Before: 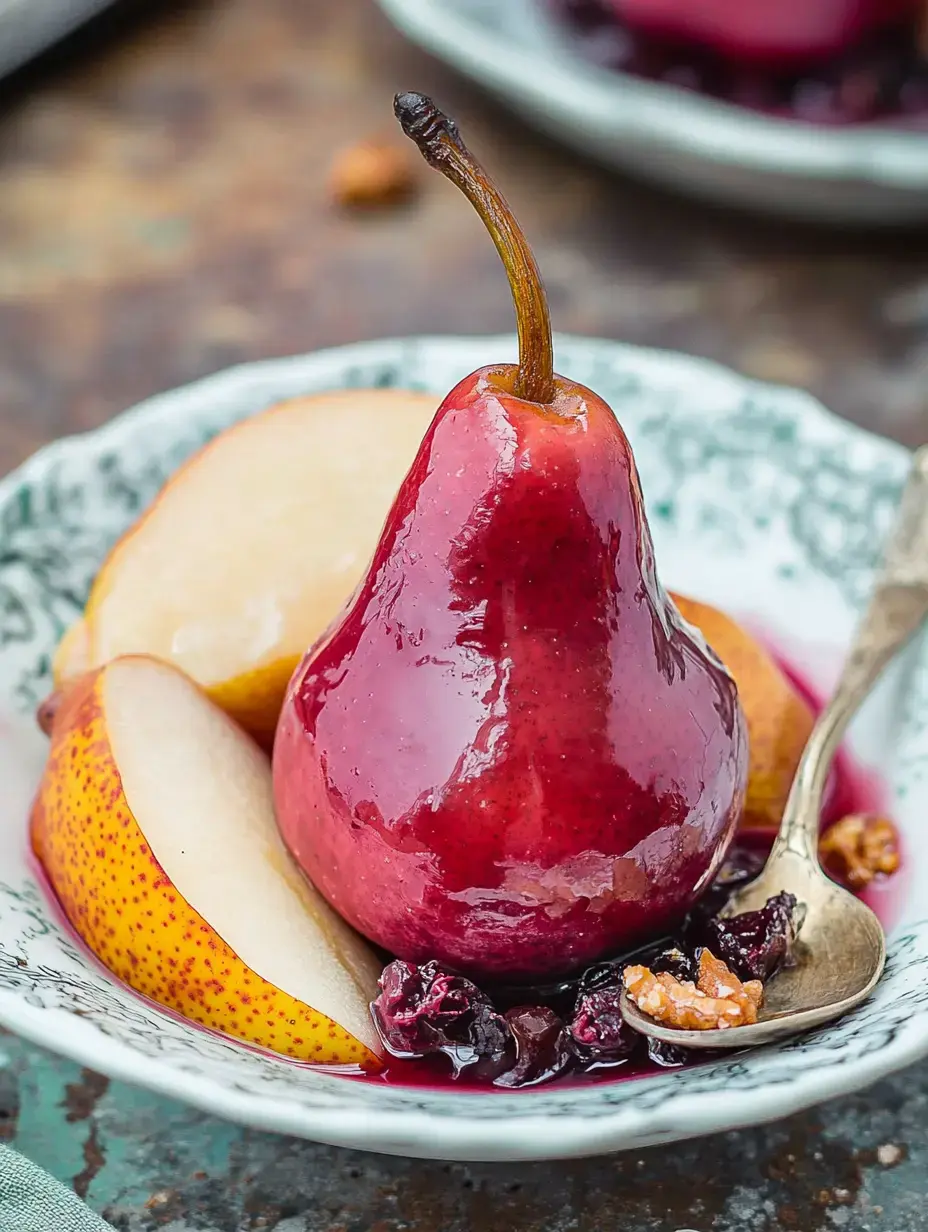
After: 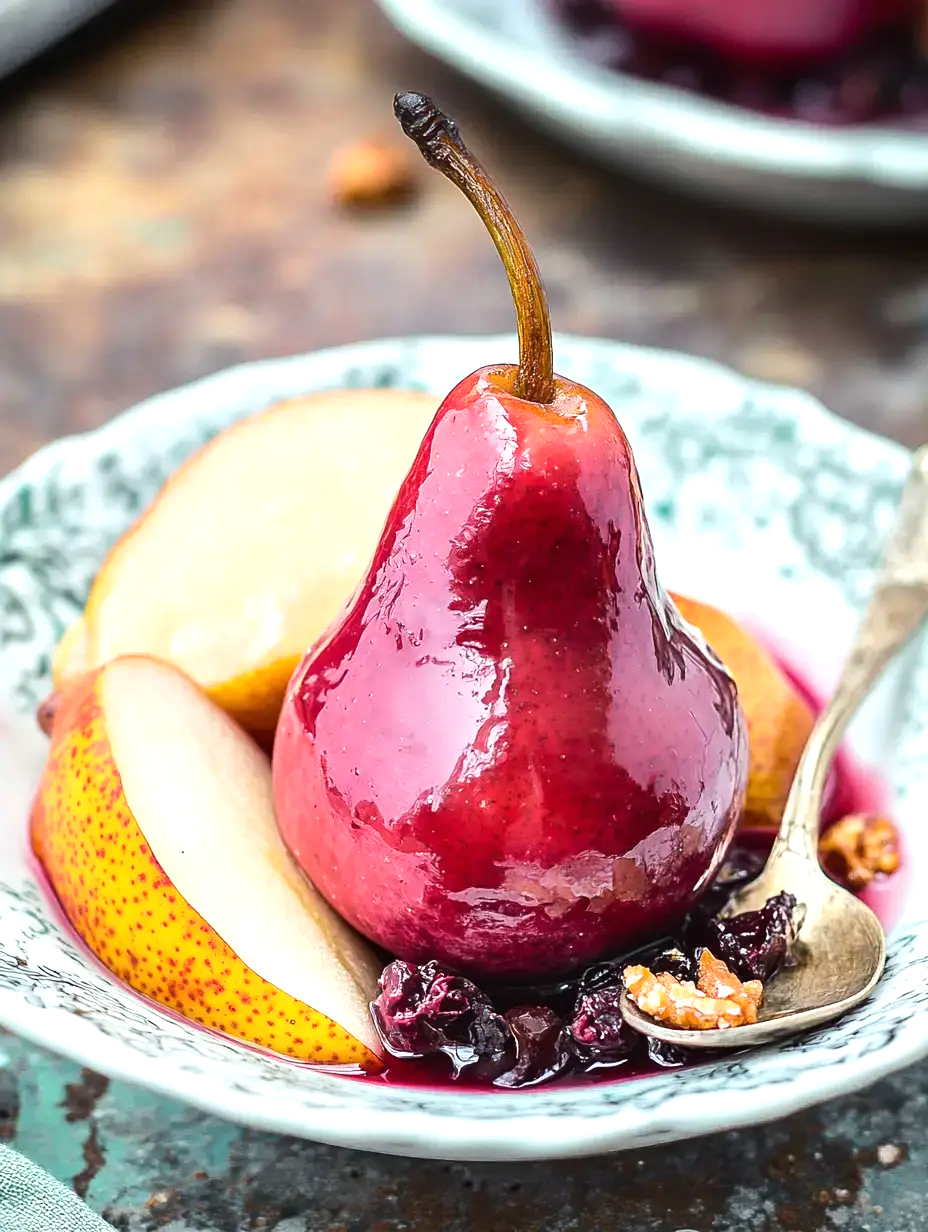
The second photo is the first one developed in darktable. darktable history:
tone equalizer: -8 EV 0.001 EV, -7 EV -0.002 EV, -6 EV 0.003 EV, -5 EV -0.047 EV, -4 EV -0.146 EV, -3 EV -0.178 EV, -2 EV 0.226 EV, -1 EV 0.726 EV, +0 EV 0.512 EV
